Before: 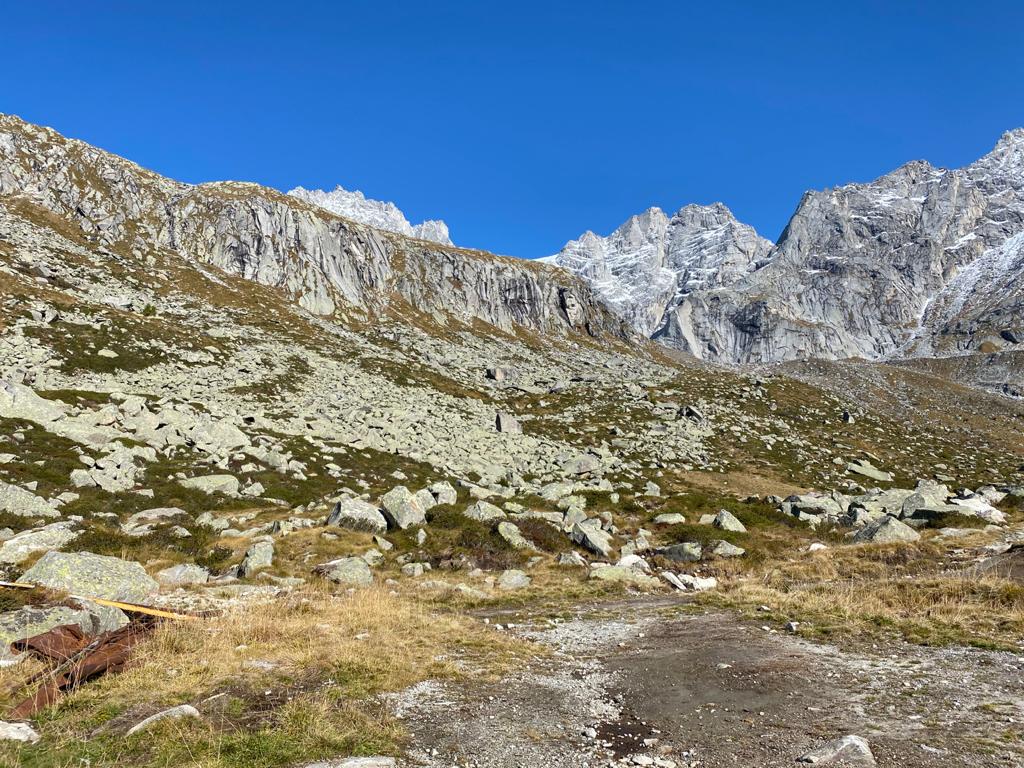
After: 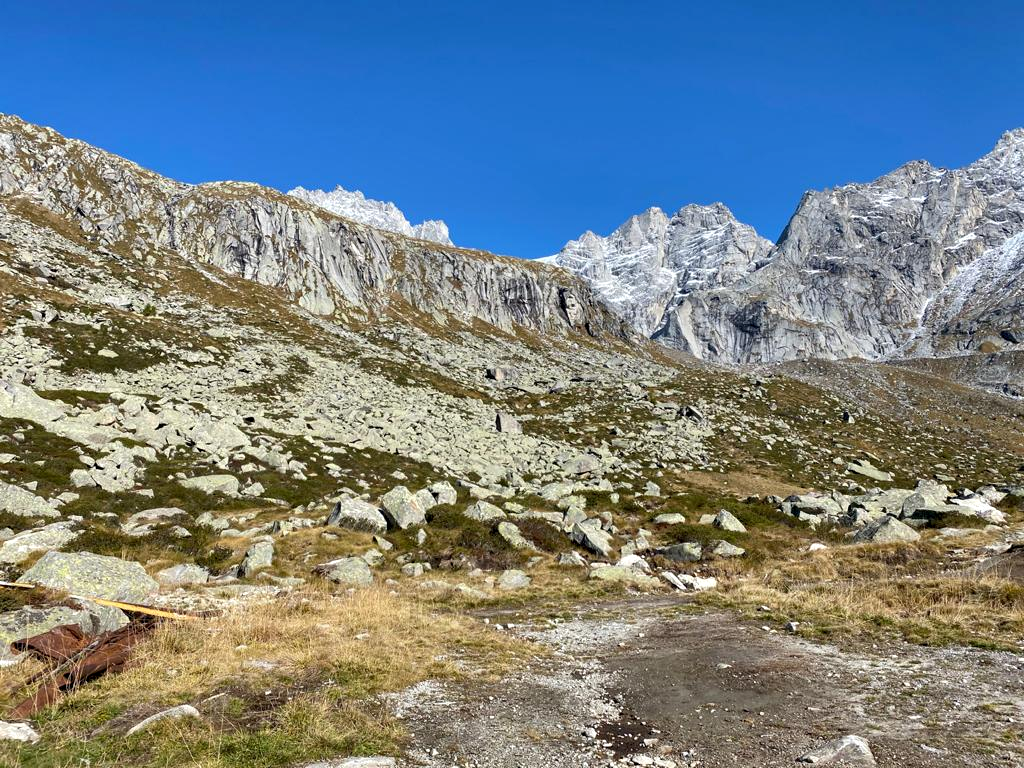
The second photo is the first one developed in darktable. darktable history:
contrast equalizer: octaves 7, y [[0.6 ×6], [0.55 ×6], [0 ×6], [0 ×6], [0 ×6]], mix 0.219
